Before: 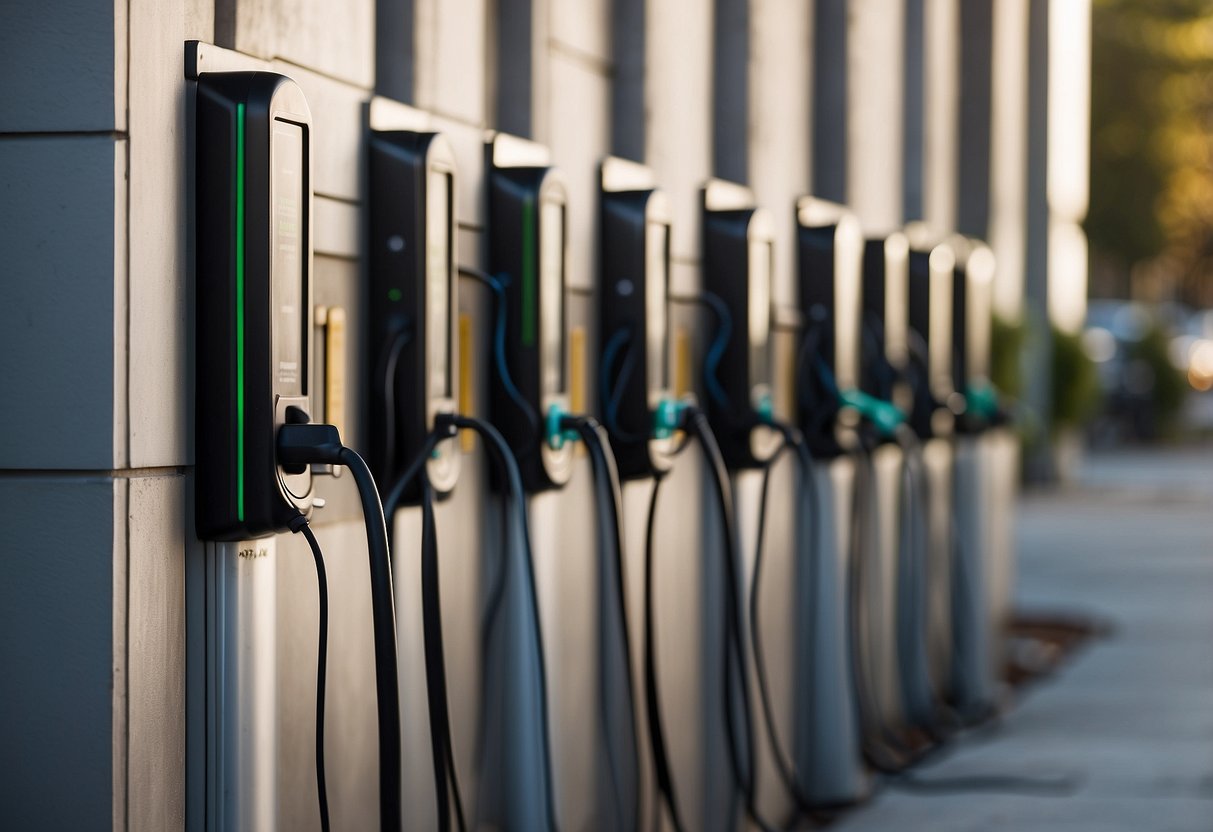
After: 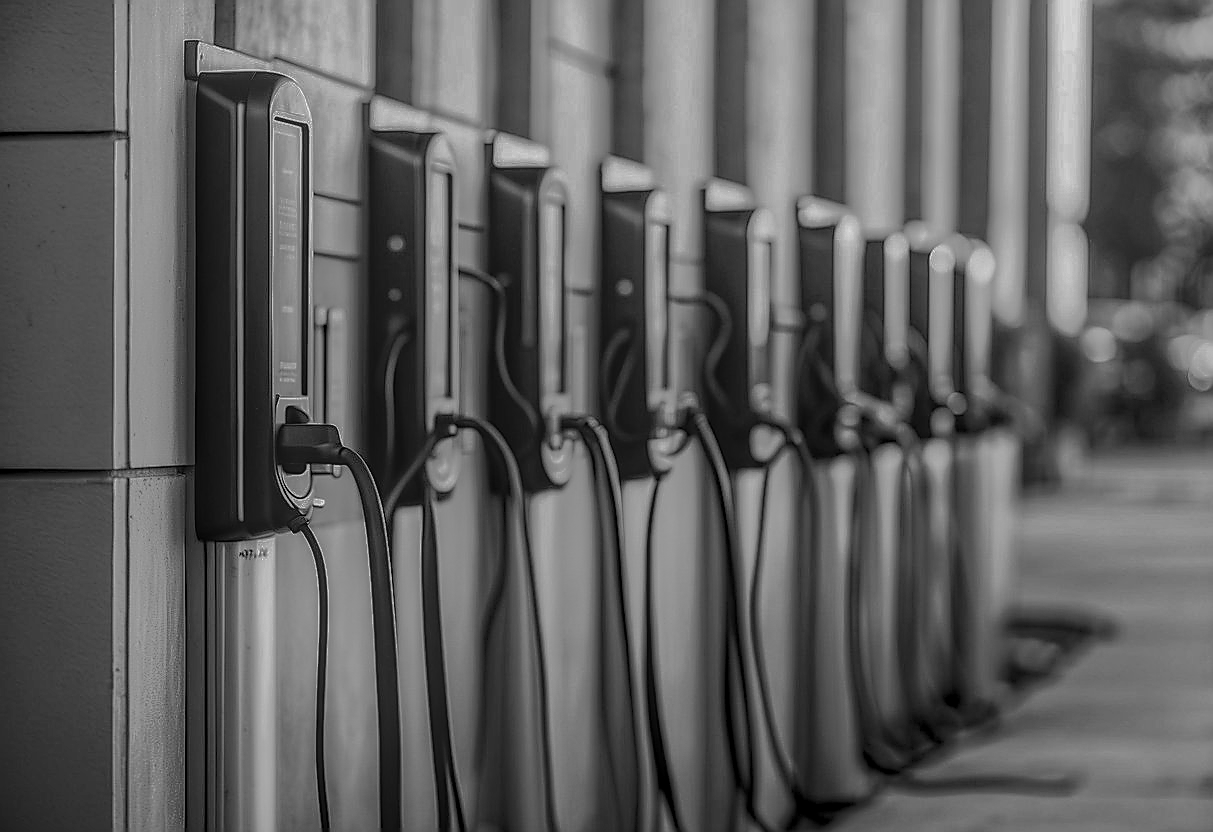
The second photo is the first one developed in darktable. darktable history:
sharpen: radius 1.4, amount 1.25, threshold 0.7
local contrast: highlights 20%, shadows 30%, detail 200%, midtone range 0.2
monochrome: on, module defaults
shadows and highlights: shadows -19.91, highlights -73.15
